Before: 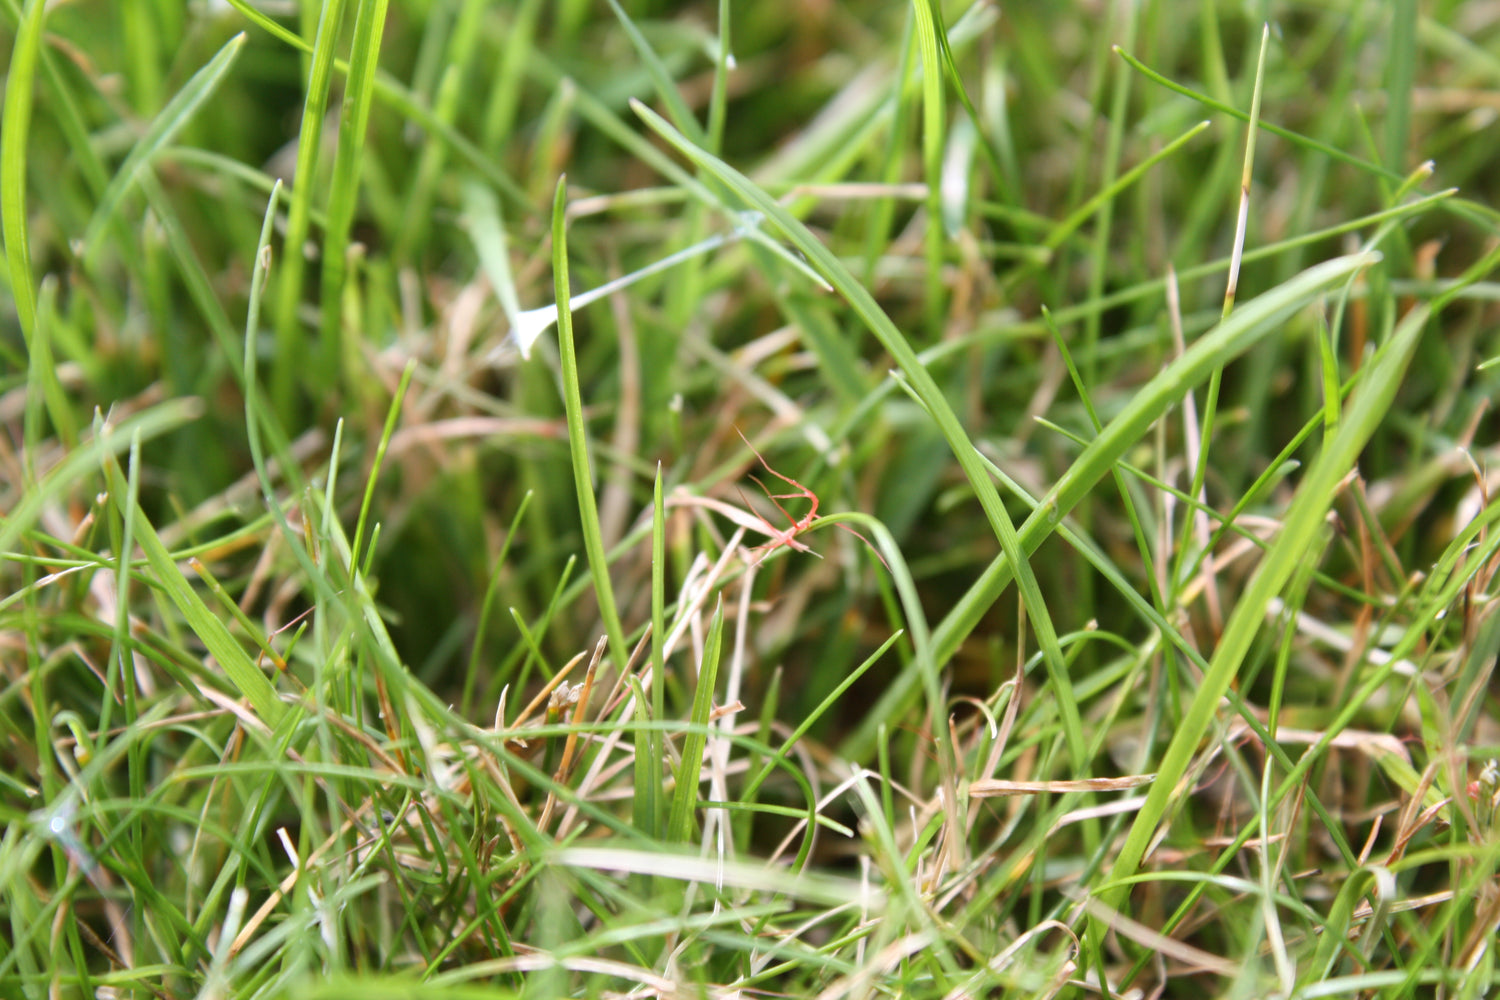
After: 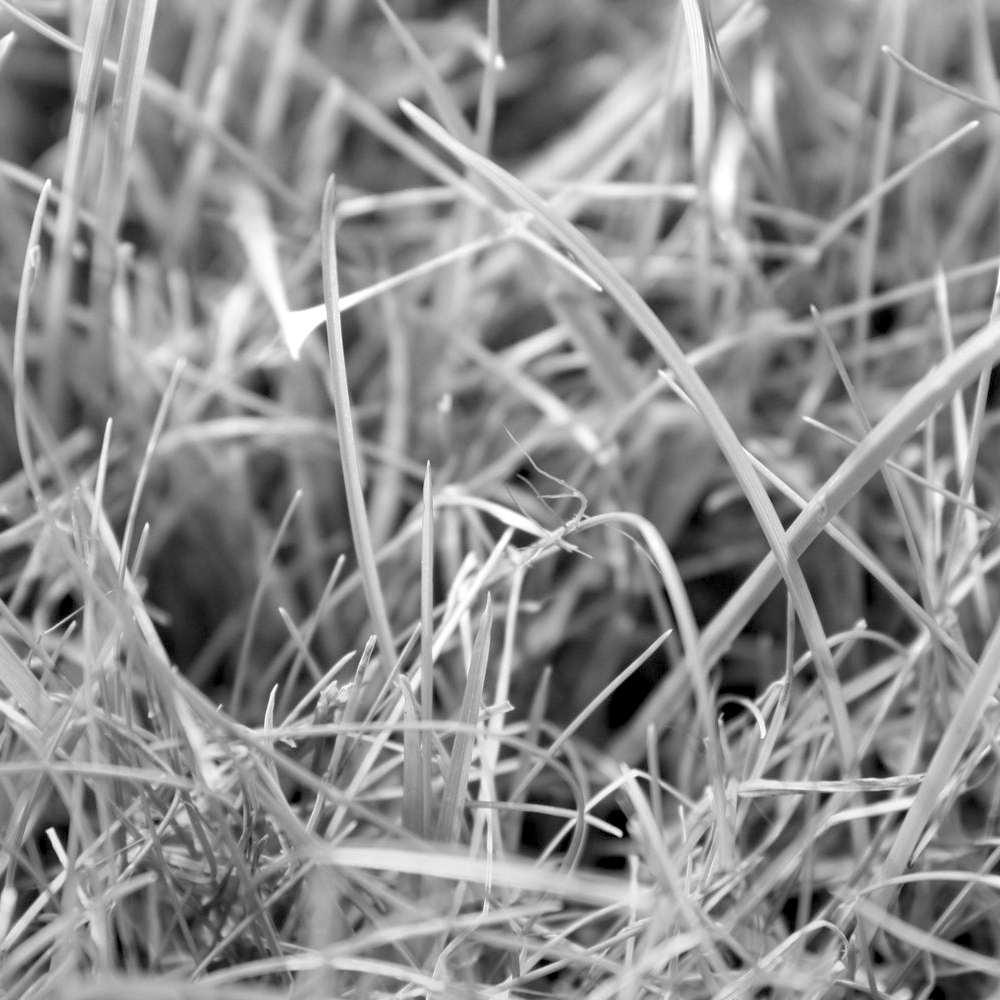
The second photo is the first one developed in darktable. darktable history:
contrast brightness saturation: saturation -1
rgb levels: levels [[0.013, 0.434, 0.89], [0, 0.5, 1], [0, 0.5, 1]]
graduated density: rotation -180°, offset 24.95
crop and rotate: left 15.446%, right 17.836%
